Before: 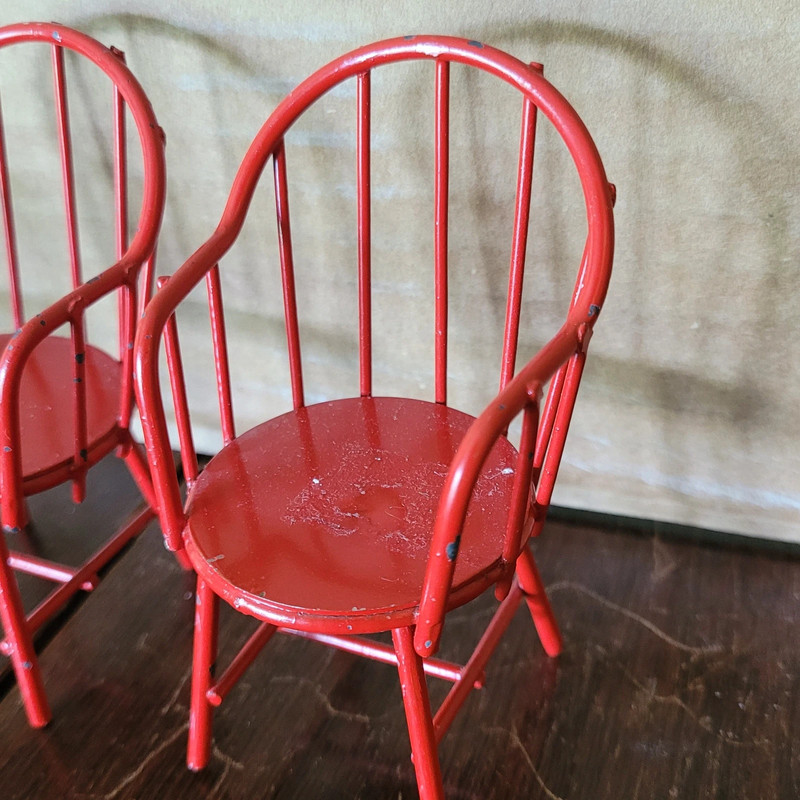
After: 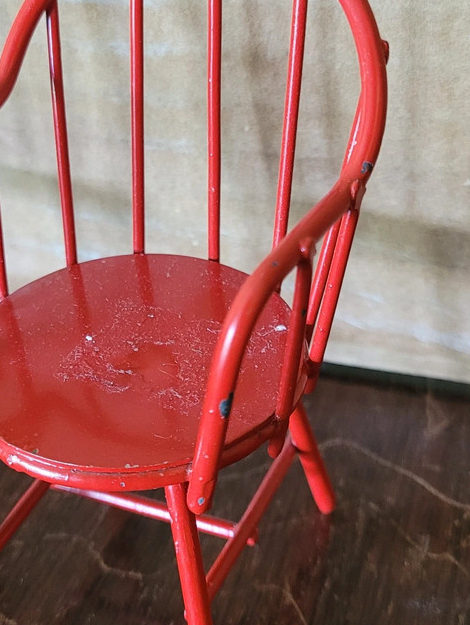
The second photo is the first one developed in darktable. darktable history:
crop and rotate: left 28.407%, top 17.912%, right 12.762%, bottom 3.93%
